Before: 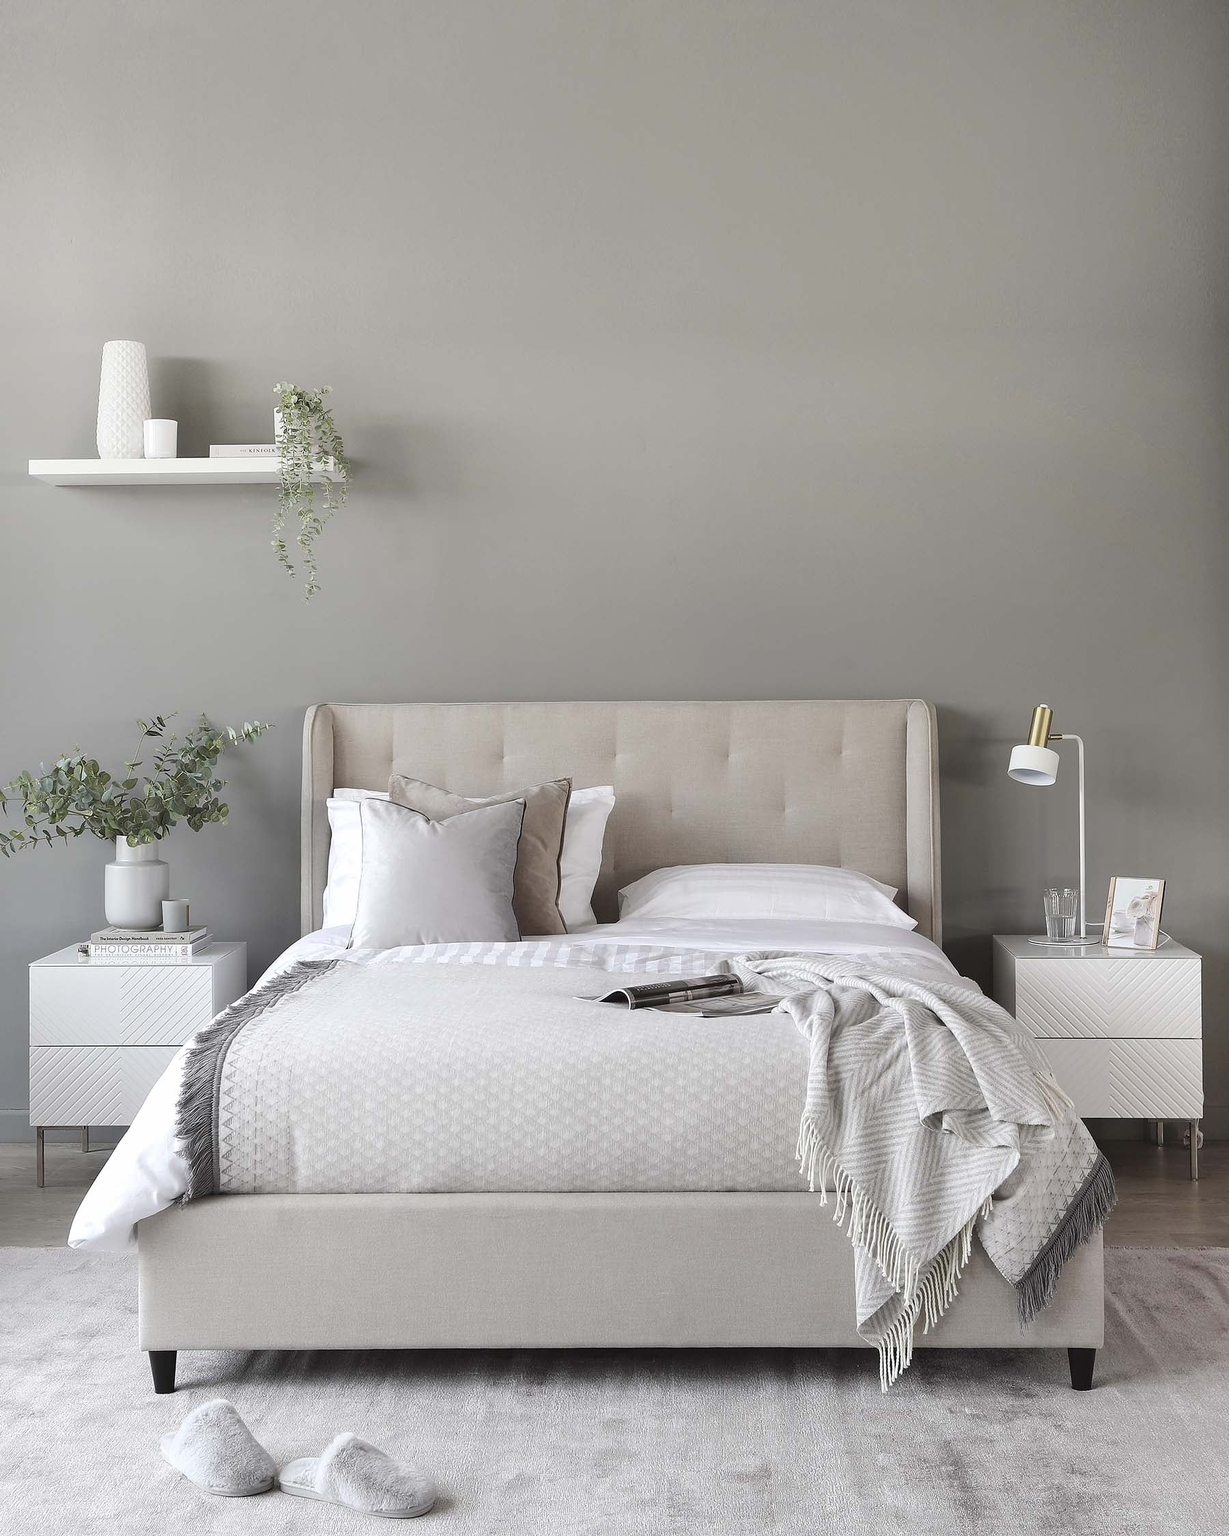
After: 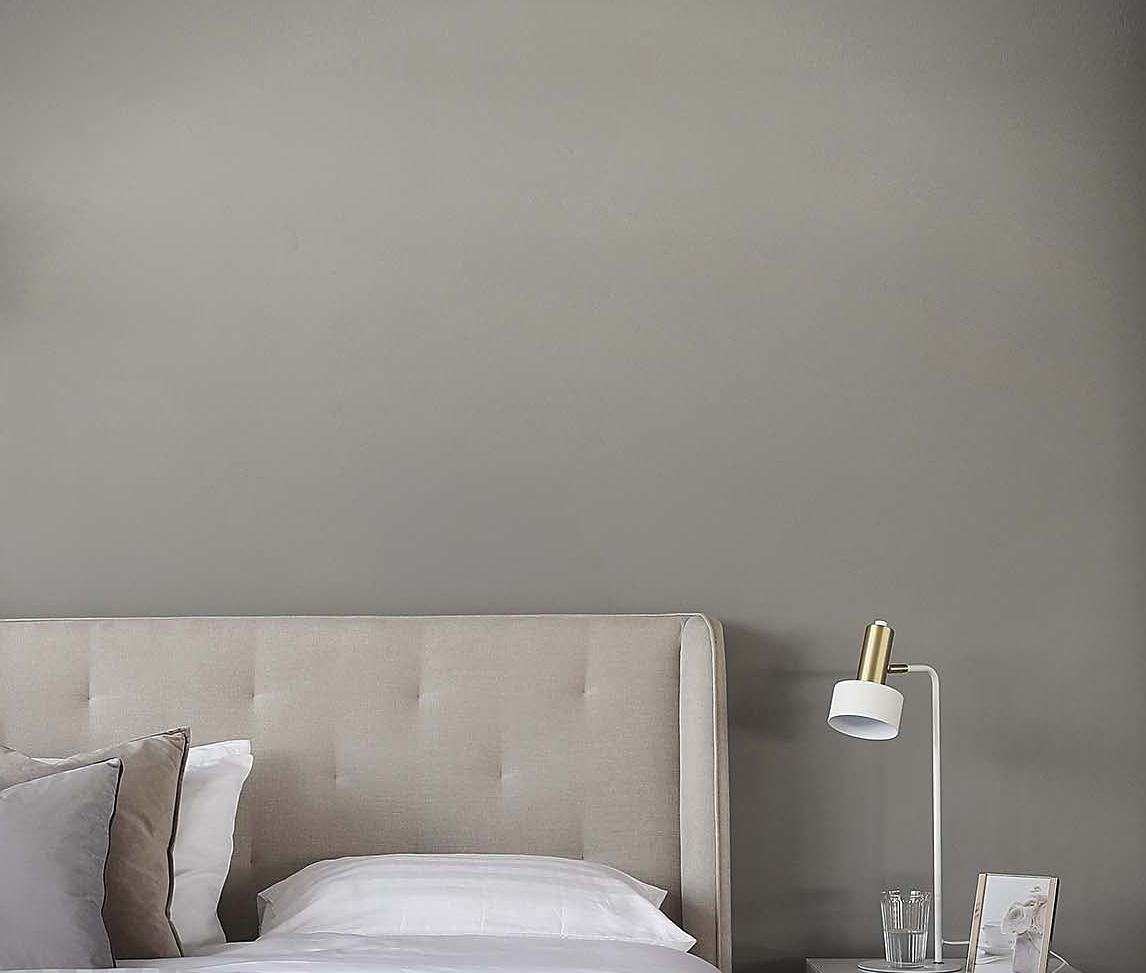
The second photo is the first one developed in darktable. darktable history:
vignetting: fall-off start 97.23%, saturation -0.024, center (-0.033, -0.042), width/height ratio 1.179, unbound false
crop: left 36.005%, top 18.293%, right 0.31%, bottom 38.444%
sharpen: on, module defaults
shadows and highlights: shadows 37.27, highlights -28.18, soften with gaussian
